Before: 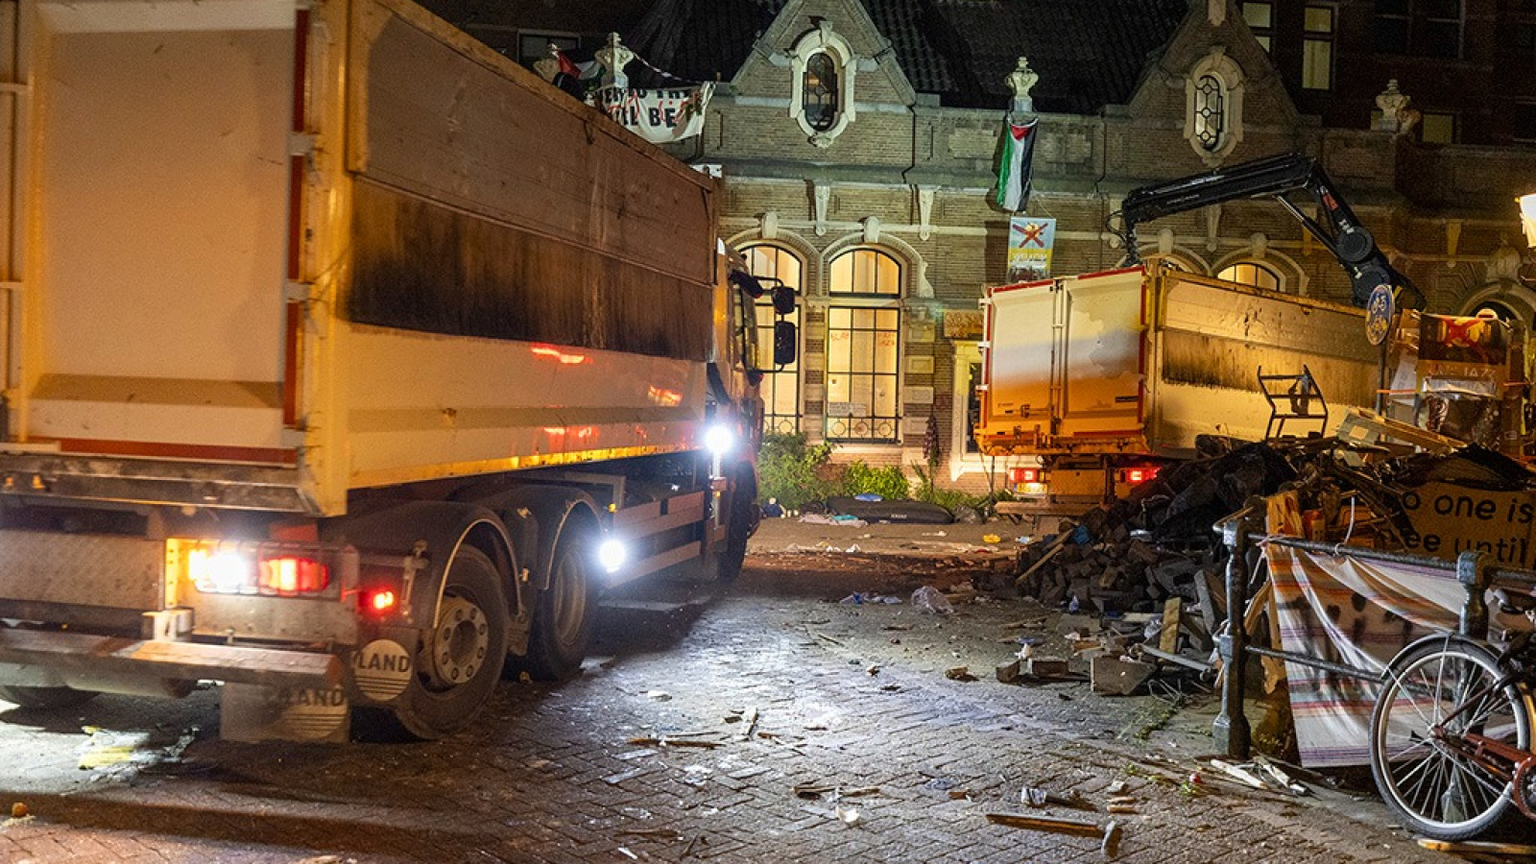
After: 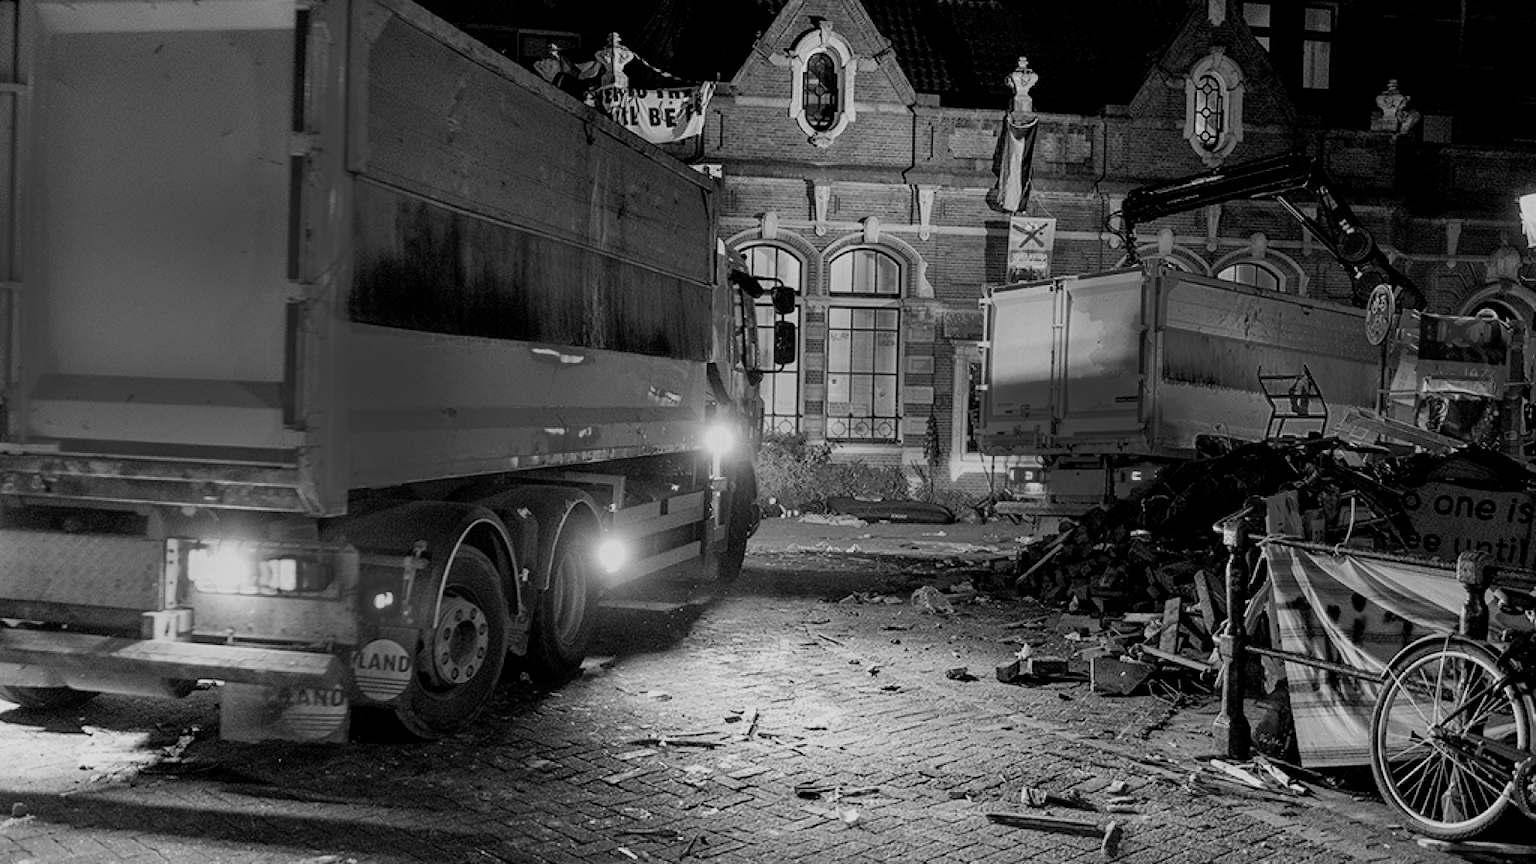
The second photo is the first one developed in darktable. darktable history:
filmic rgb: black relative exposure -7.6 EV, white relative exposure 4.64 EV, threshold 3 EV, target black luminance 0%, hardness 3.55, latitude 50.51%, contrast 1.033, highlights saturation mix 10%, shadows ↔ highlights balance -0.198%, color science v4 (2020), enable highlight reconstruction true
white balance: red 0.988, blue 1.017
monochrome: a -11.7, b 1.62, size 0.5, highlights 0.38
